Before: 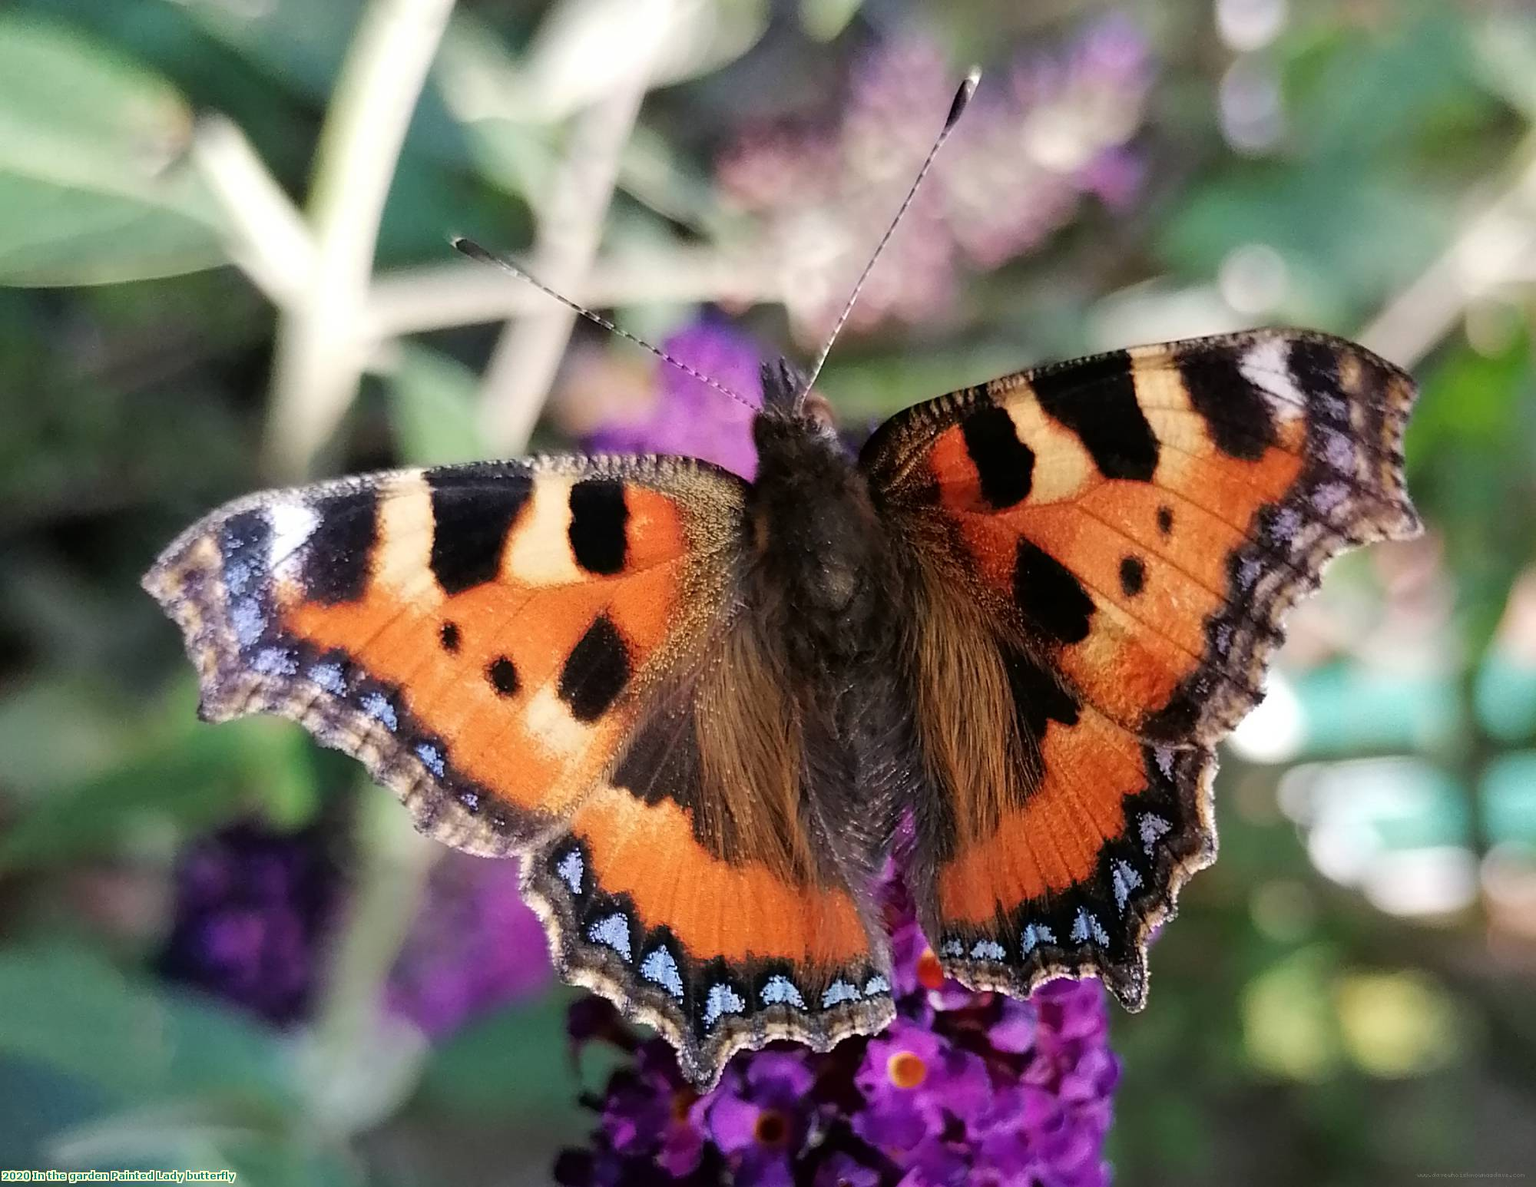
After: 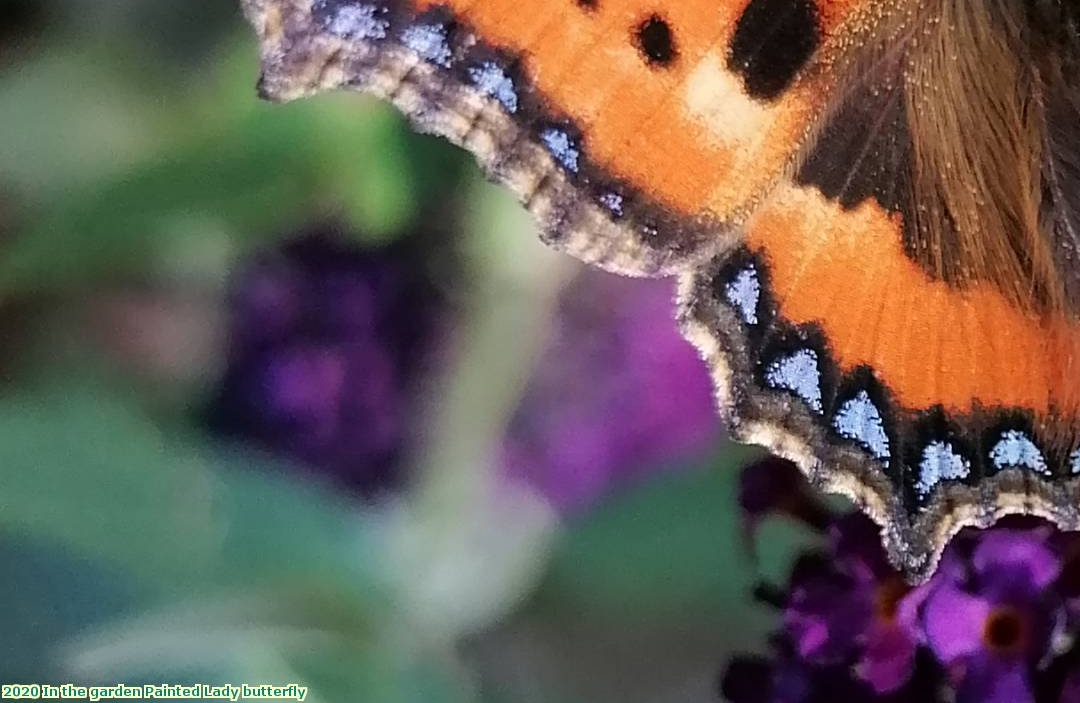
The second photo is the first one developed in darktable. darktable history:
crop and rotate: top 54.352%, right 45.997%, bottom 0.174%
